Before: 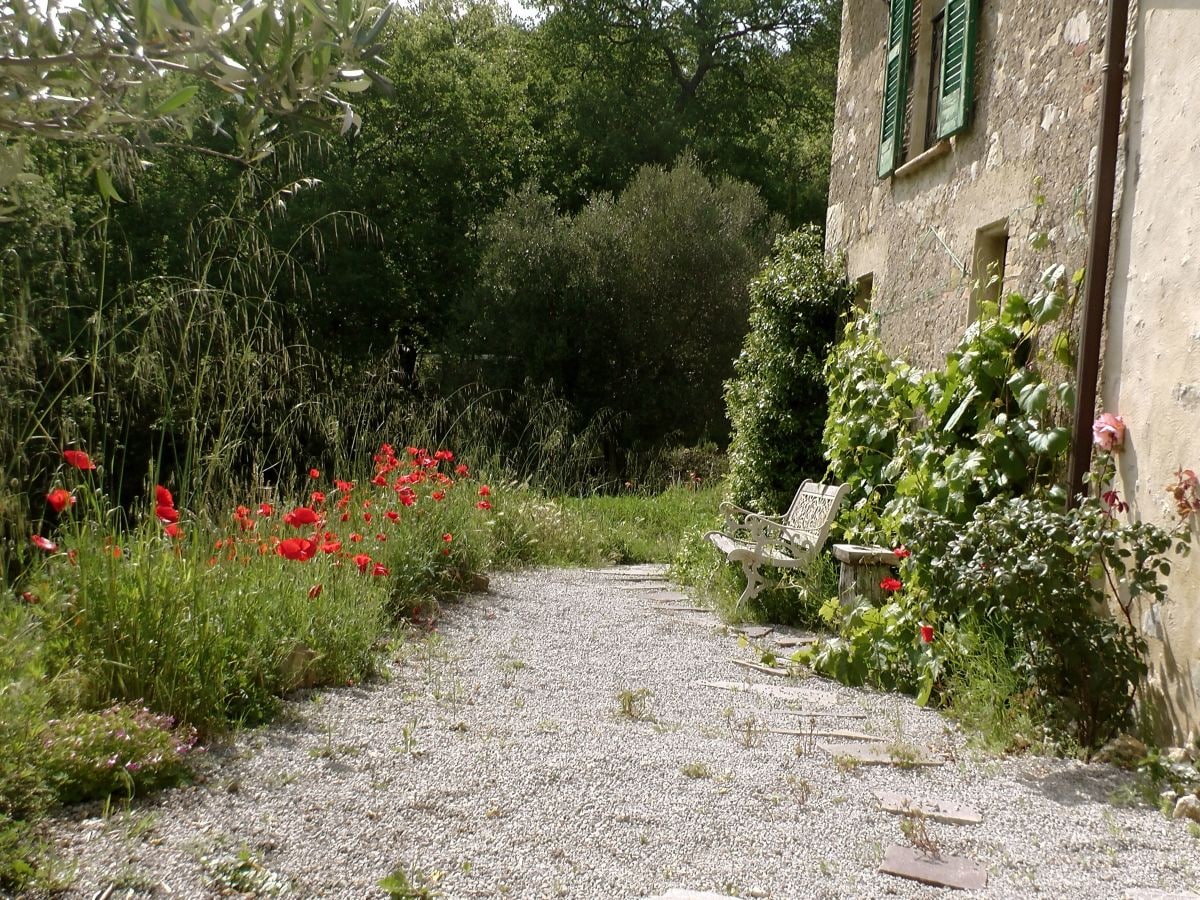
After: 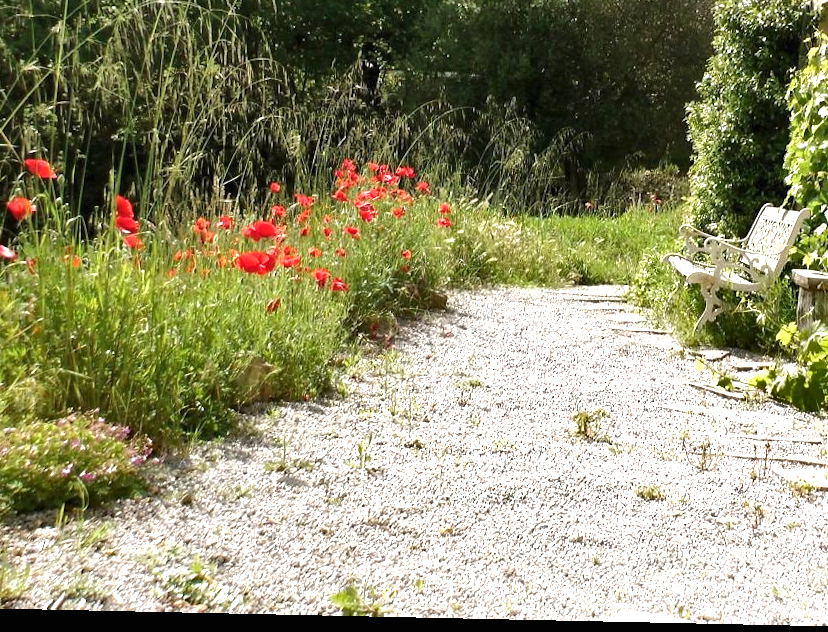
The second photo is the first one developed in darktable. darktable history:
haze removal: compatibility mode true
crop and rotate: angle -1.22°, left 3.98%, top 31.679%, right 28.012%
color balance rgb: perceptual saturation grading › global saturation 0.698%
exposure: black level correction 0, exposure 1.097 EV, compensate highlight preservation false
shadows and highlights: low approximation 0.01, soften with gaussian
